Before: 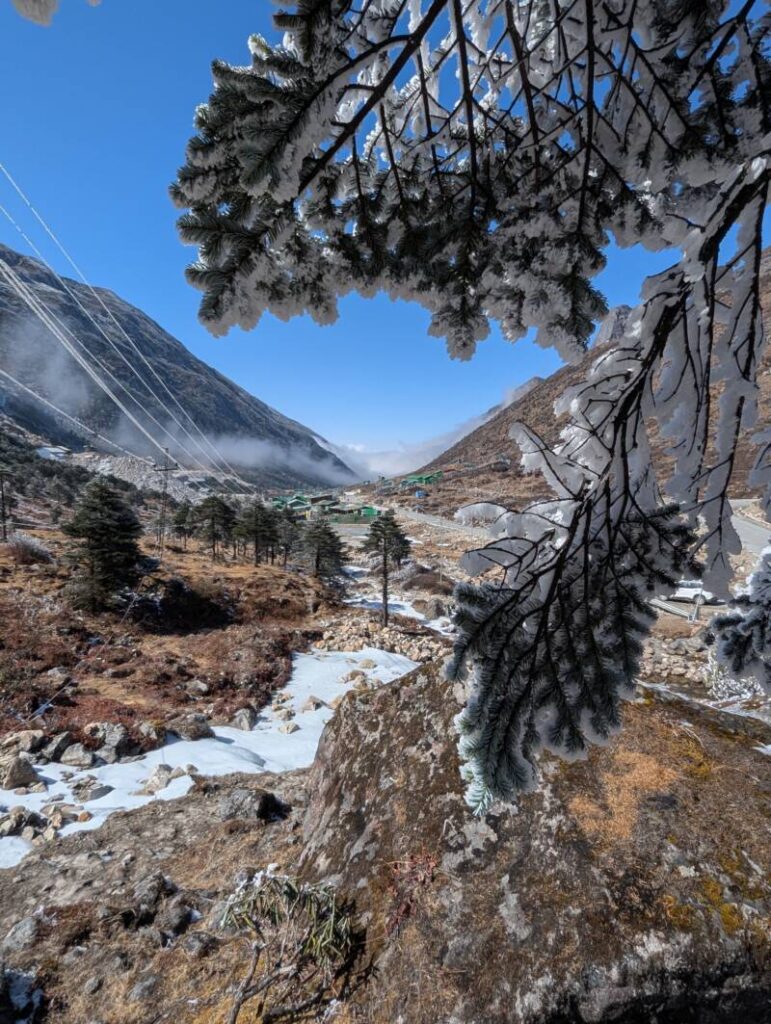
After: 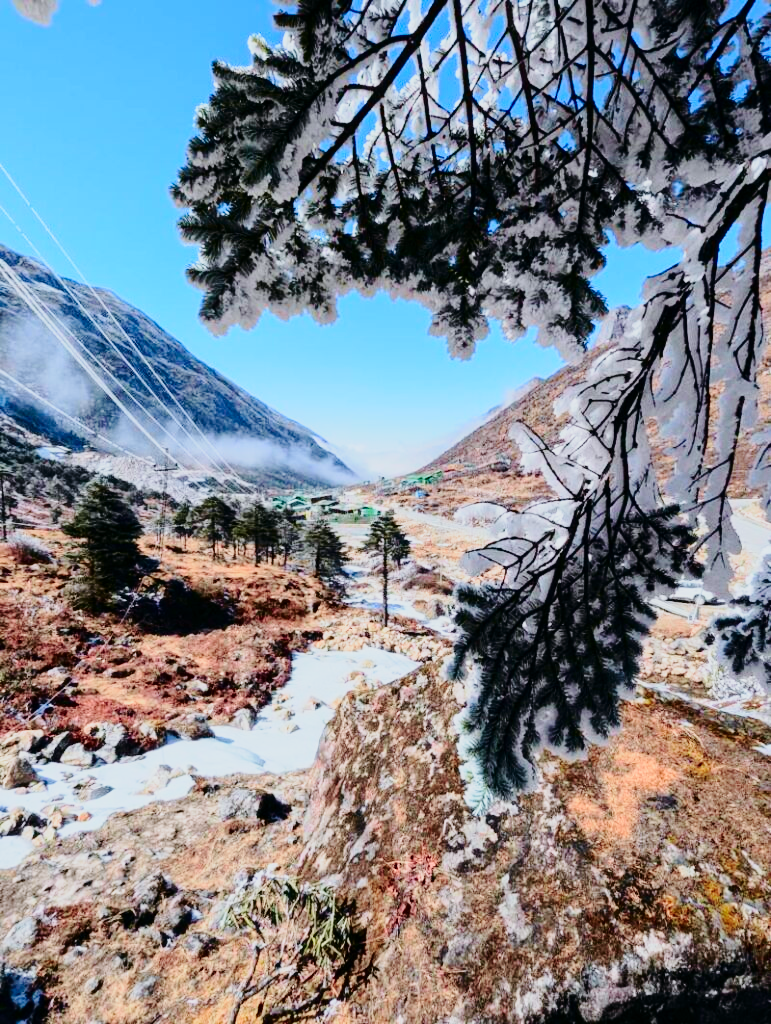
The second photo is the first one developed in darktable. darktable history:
white balance: red 1.009, blue 1.027
tone curve: curves: ch0 [(0, 0) (0.128, 0.068) (0.292, 0.274) (0.453, 0.507) (0.653, 0.717) (0.785, 0.817) (0.995, 0.917)]; ch1 [(0, 0) (0.384, 0.365) (0.463, 0.447) (0.486, 0.474) (0.503, 0.497) (0.52, 0.525) (0.559, 0.591) (0.583, 0.623) (0.672, 0.699) (0.766, 0.773) (1, 1)]; ch2 [(0, 0) (0.374, 0.344) (0.446, 0.443) (0.501, 0.5) (0.527, 0.549) (0.565, 0.582) (0.624, 0.632) (1, 1)], color space Lab, independent channels, preserve colors none
base curve: curves: ch0 [(0, 0) (0.028, 0.03) (0.121, 0.232) (0.46, 0.748) (0.859, 0.968) (1, 1)], preserve colors none
